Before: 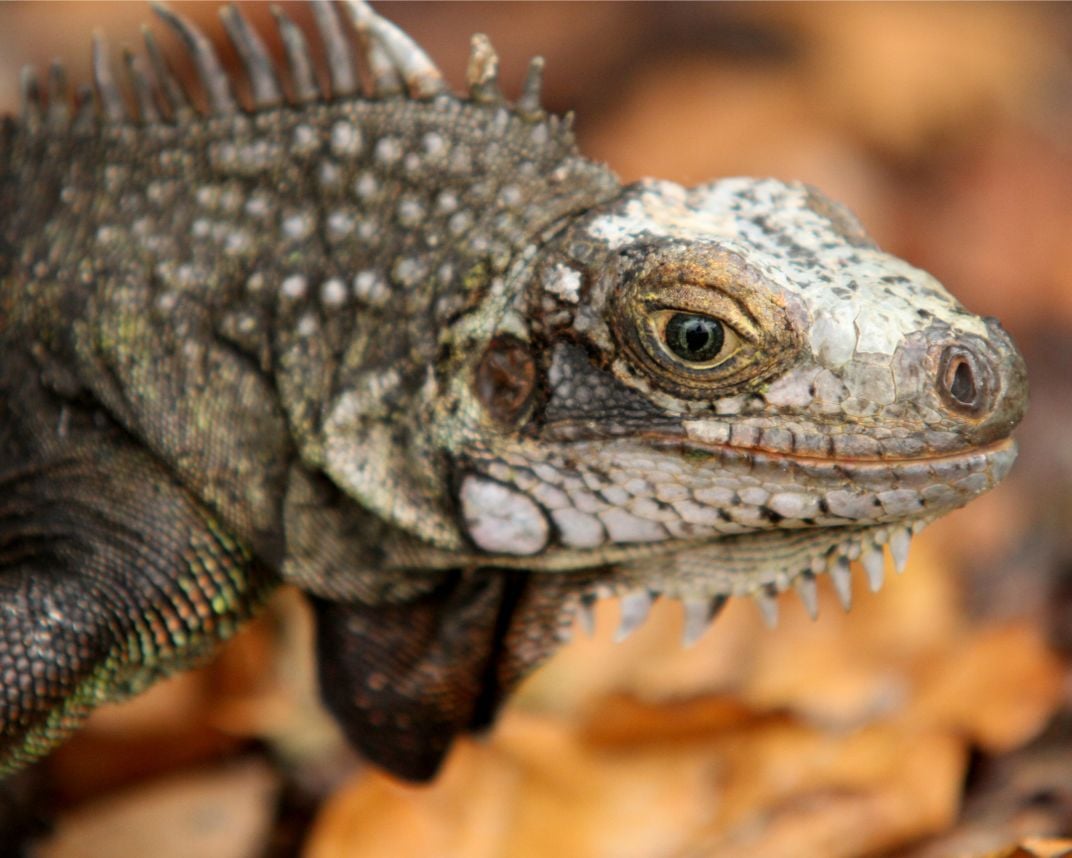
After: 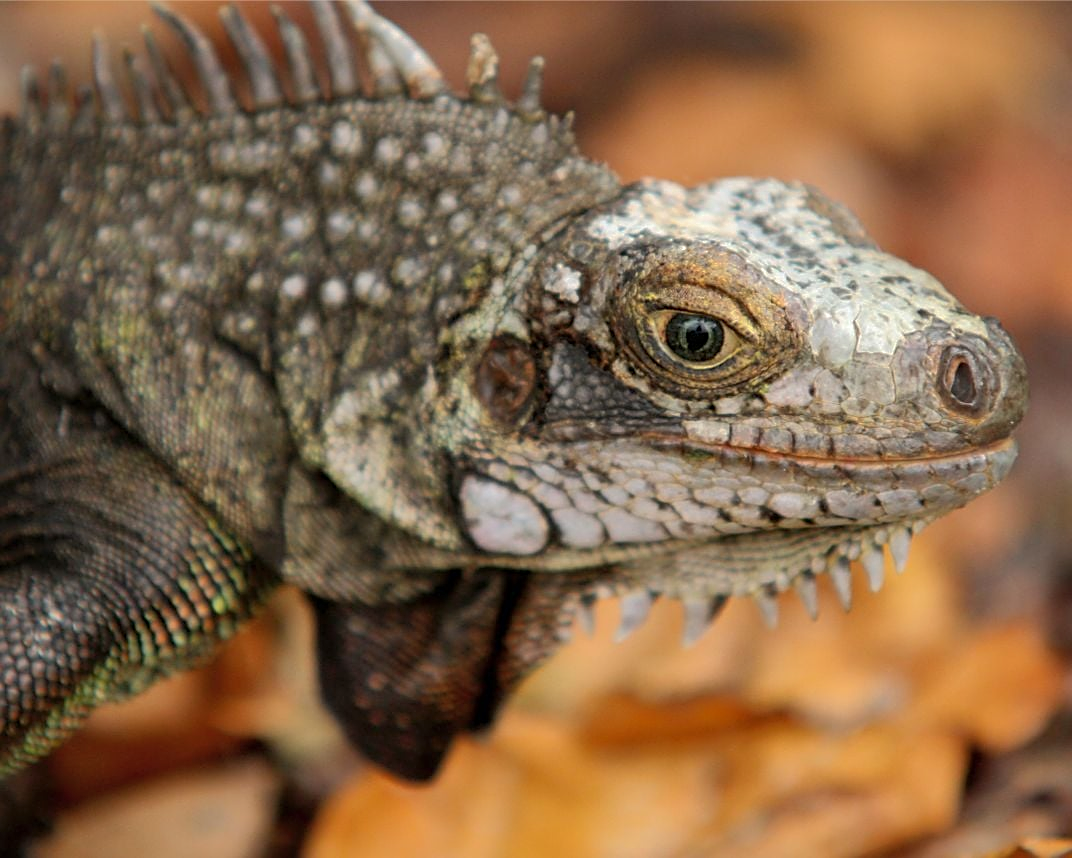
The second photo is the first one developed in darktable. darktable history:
sharpen: on, module defaults
shadows and highlights: shadows 39.99, highlights -59.95
